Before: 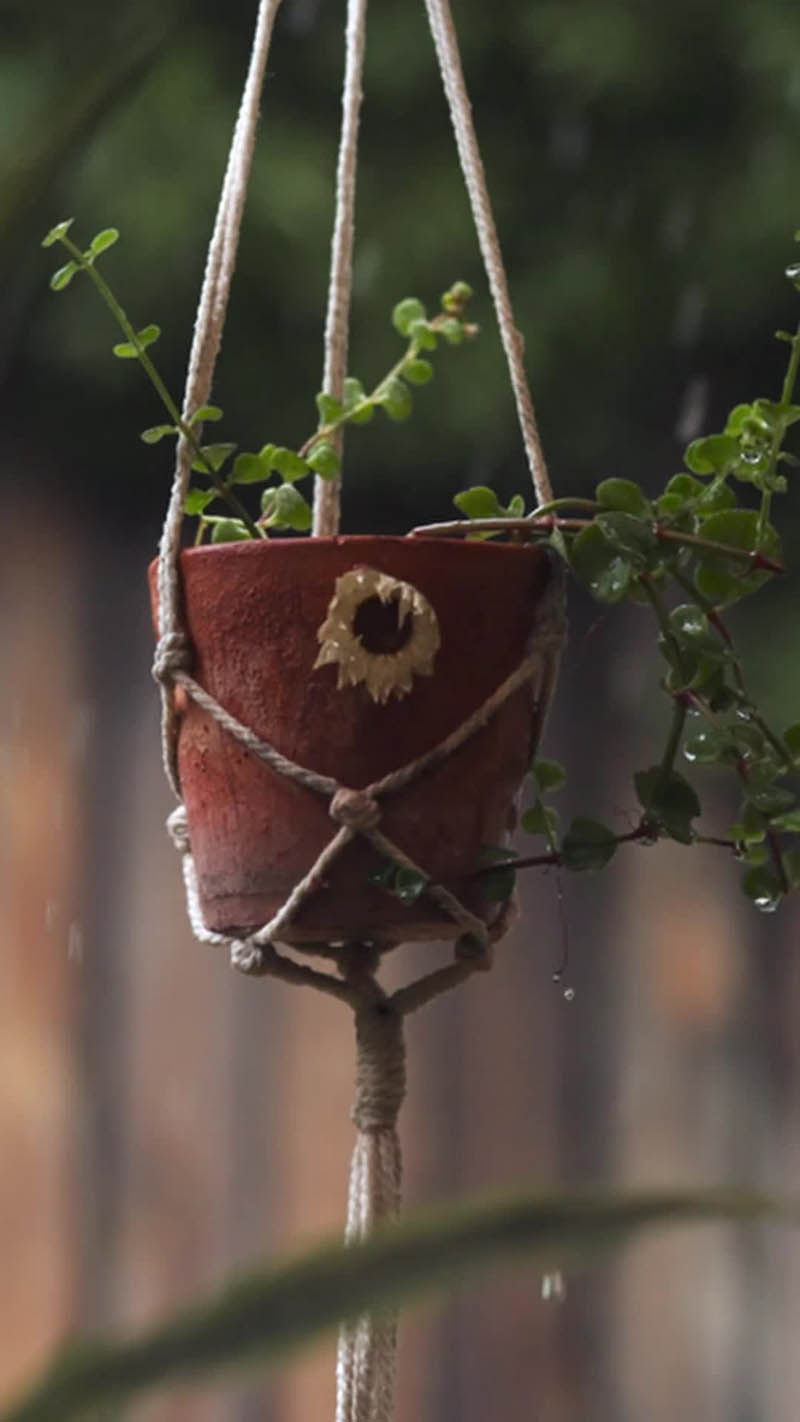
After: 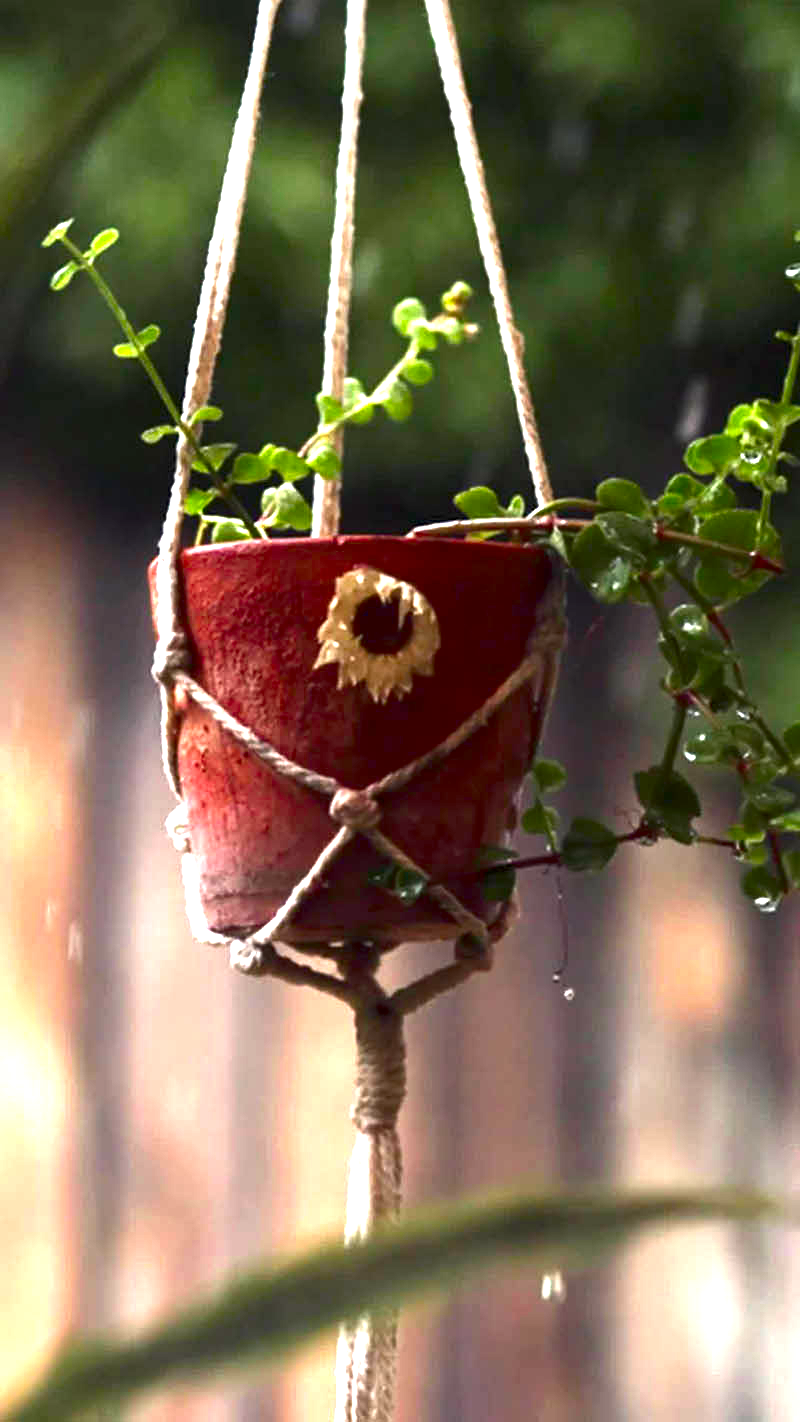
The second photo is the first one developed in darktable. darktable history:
exposure: black level correction 0.005, exposure 2.084 EV, compensate highlight preservation false
contrast brightness saturation: brightness -0.25, saturation 0.2
